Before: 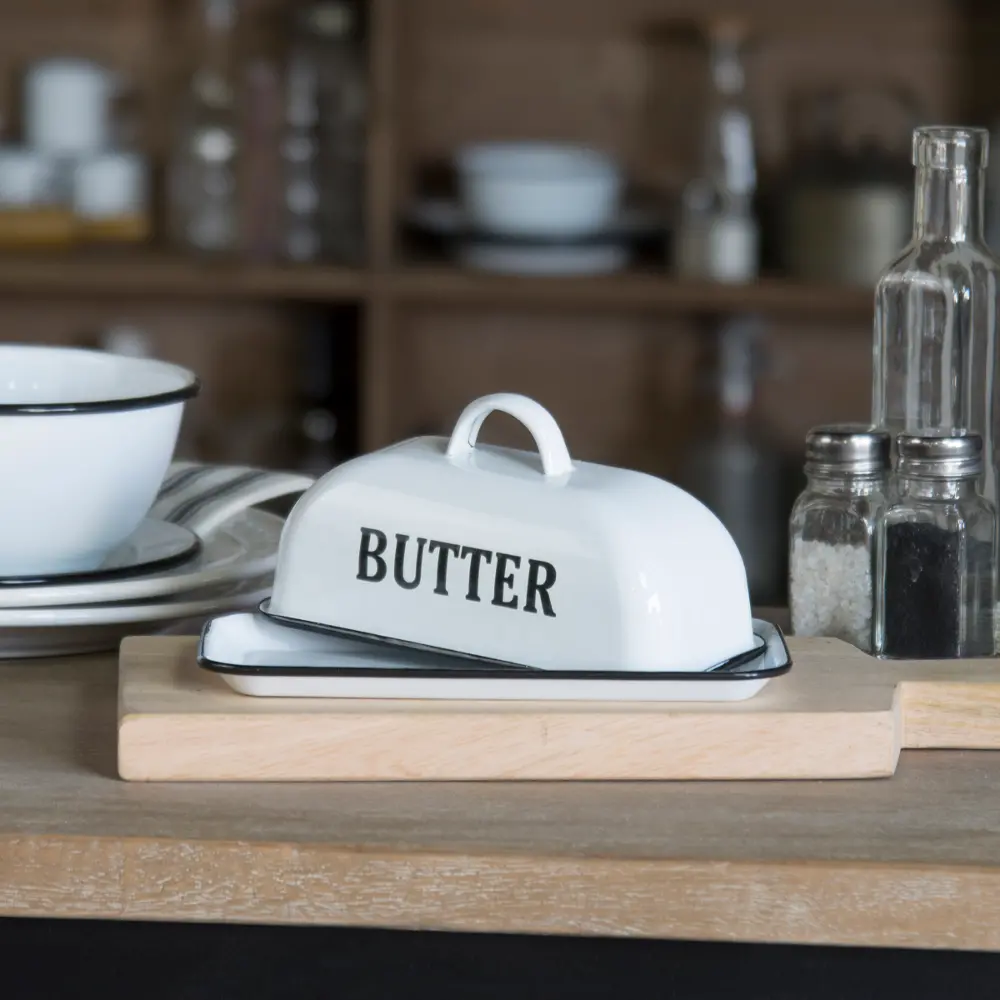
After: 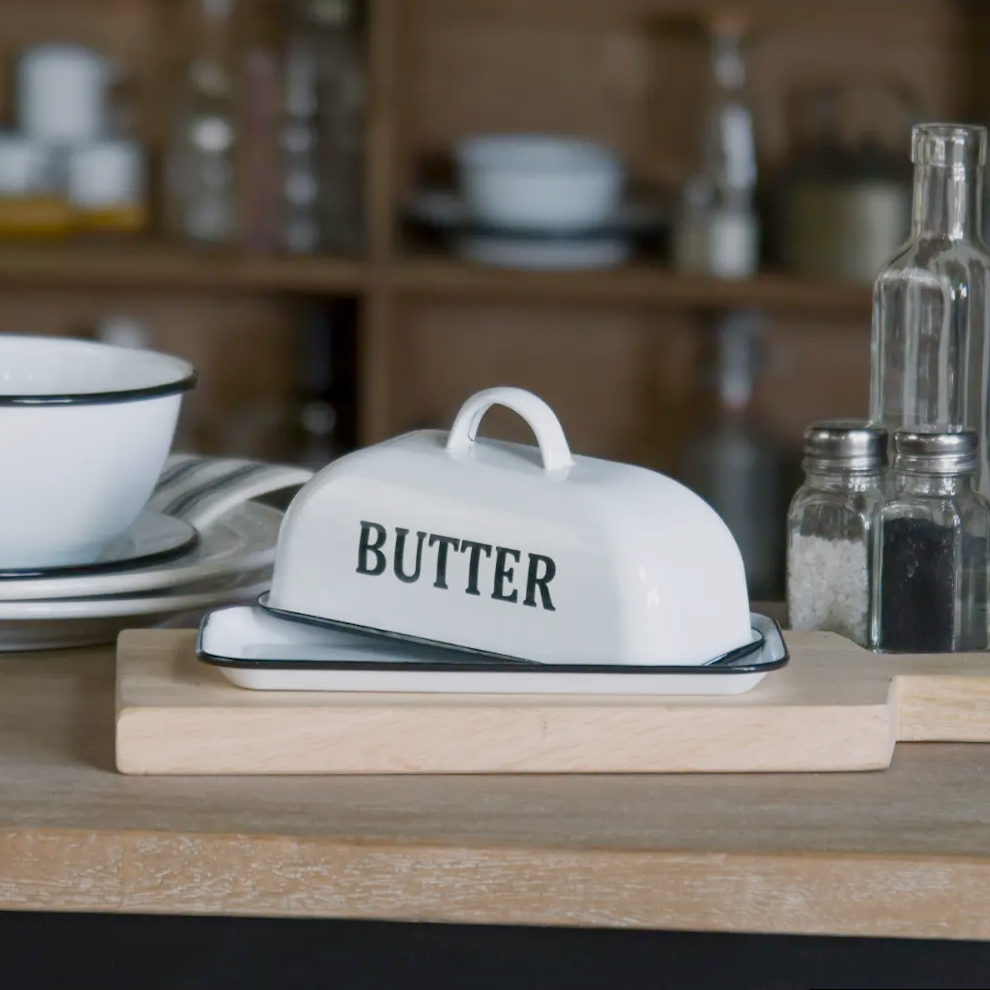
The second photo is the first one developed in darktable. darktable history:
rotate and perspective: rotation 0.174°, lens shift (vertical) 0.013, lens shift (horizontal) 0.019, shear 0.001, automatic cropping original format, crop left 0.007, crop right 0.991, crop top 0.016, crop bottom 0.997
white balance: red 1, blue 1
color balance rgb: shadows lift › chroma 1%, shadows lift › hue 113°, highlights gain › chroma 0.2%, highlights gain › hue 333°, perceptual saturation grading › global saturation 20%, perceptual saturation grading › highlights -50%, perceptual saturation grading › shadows 25%, contrast -10%
